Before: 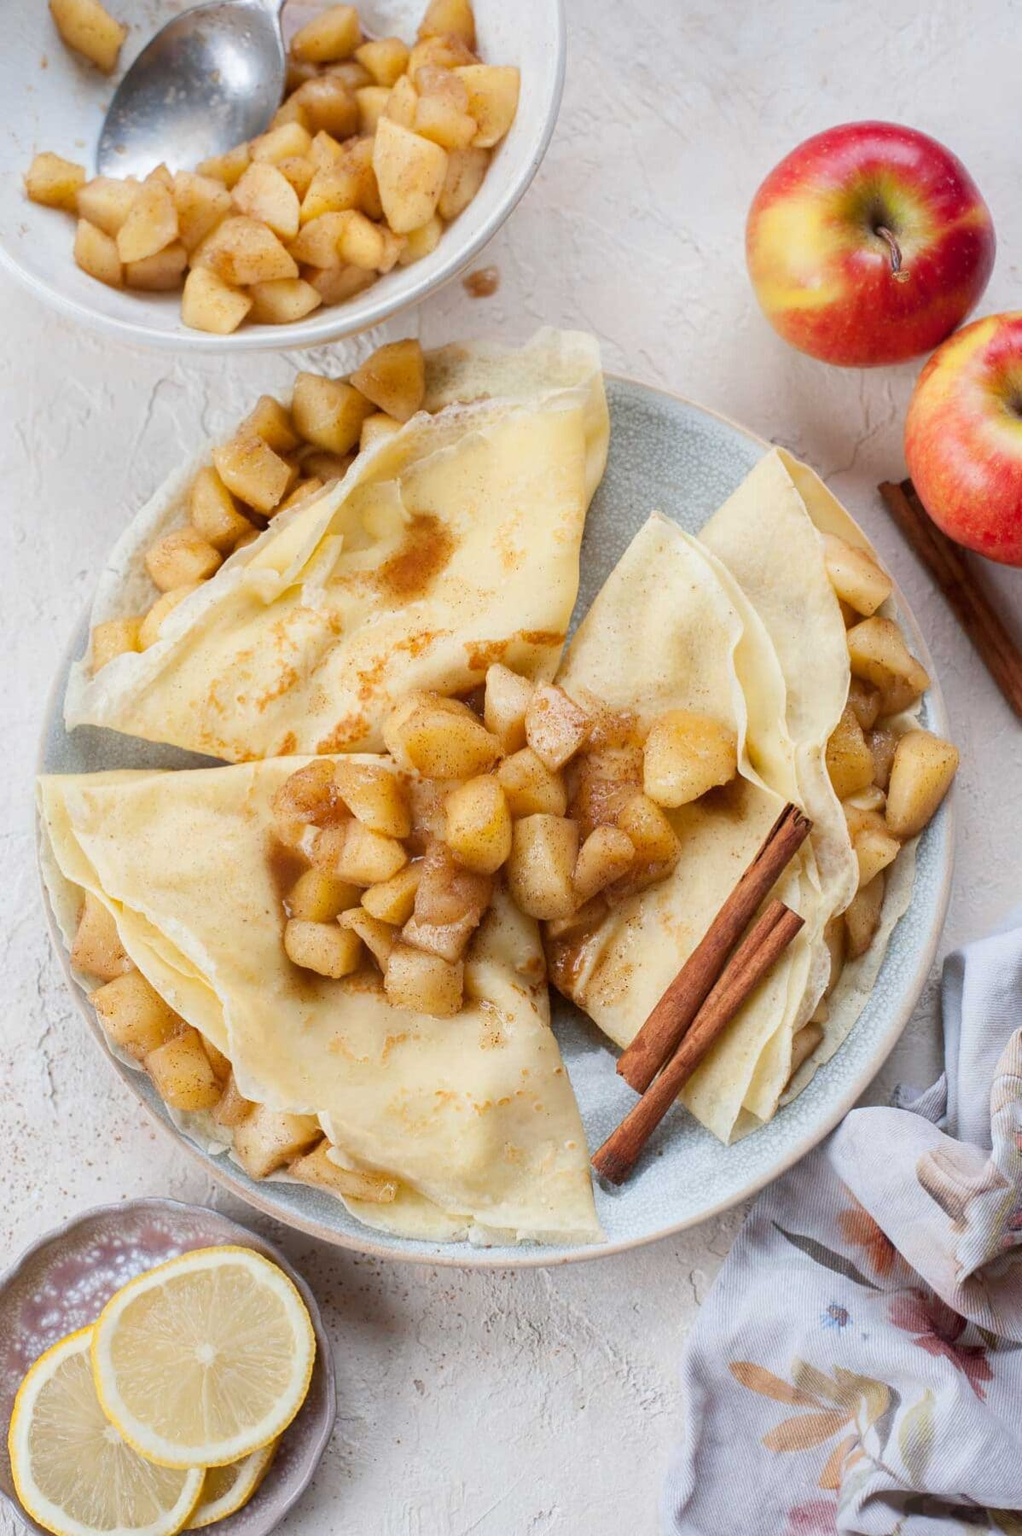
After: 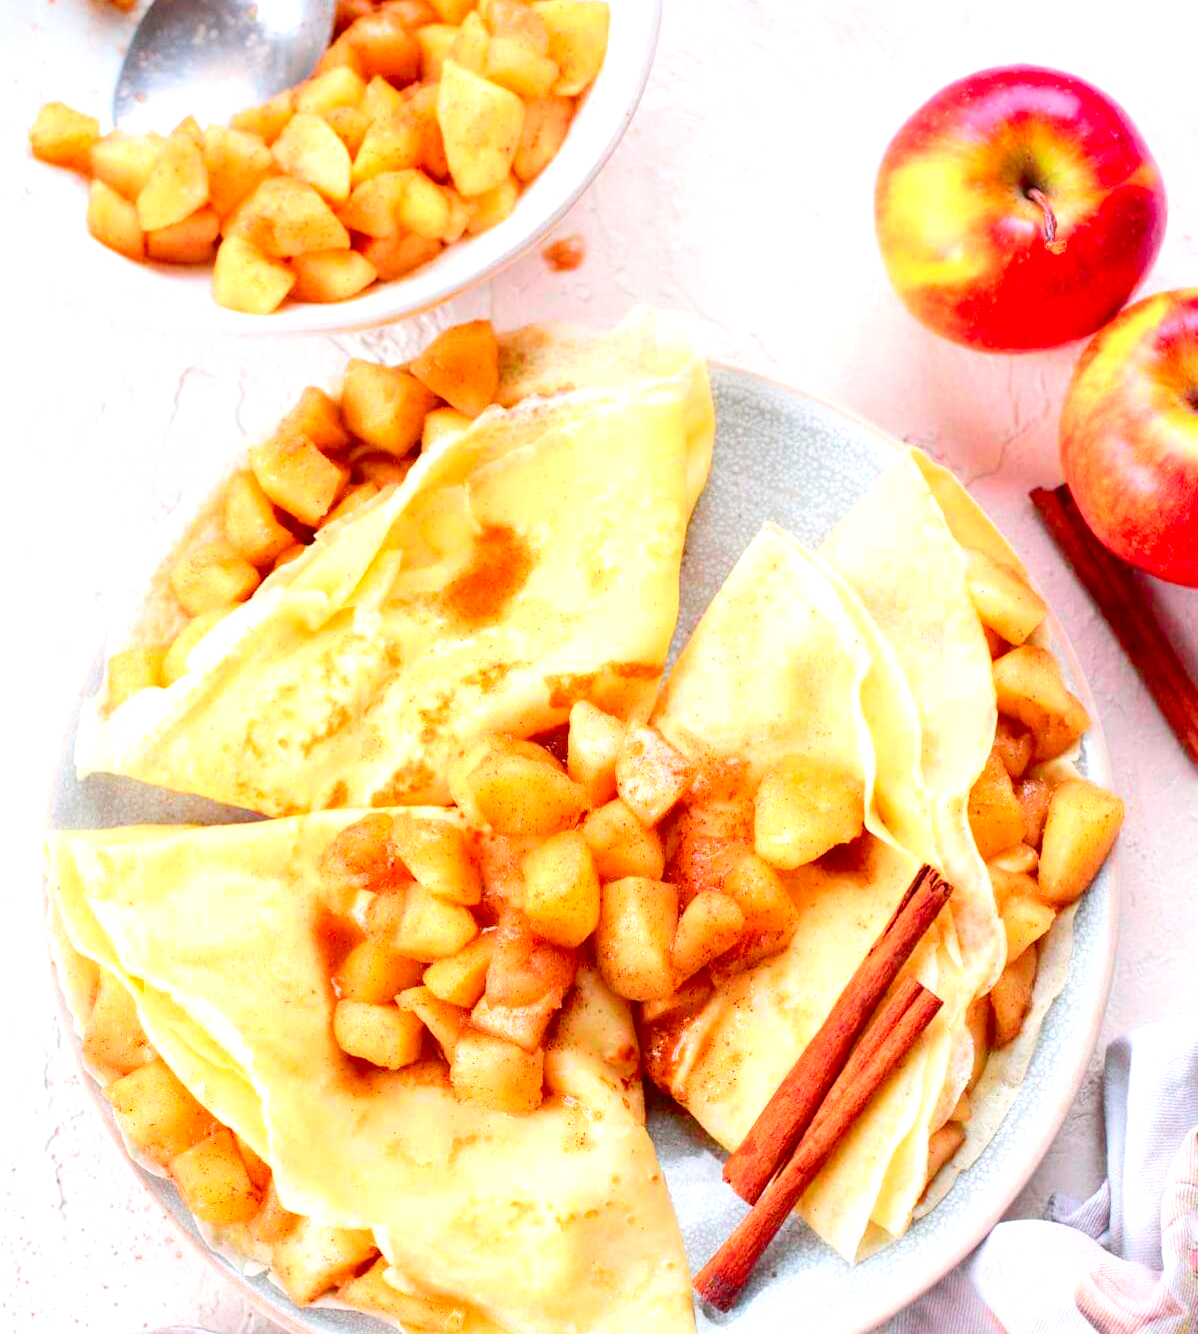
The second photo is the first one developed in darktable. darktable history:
tone curve: curves: ch0 [(0, 0) (0.106, 0.026) (0.275, 0.155) (0.392, 0.314) (0.513, 0.481) (0.657, 0.667) (1, 1)]; ch1 [(0, 0) (0.5, 0.511) (0.536, 0.579) (0.587, 0.69) (1, 1)]; ch2 [(0, 0) (0.5, 0.5) (0.55, 0.552) (0.625, 0.699) (1, 1)], color space Lab, independent channels, preserve colors none
exposure: black level correction 0, exposure 1.445 EV, compensate highlight preservation false
crop: top 4.305%, bottom 21.555%
color balance rgb: shadows lift › chroma 0.922%, shadows lift › hue 110.6°, perceptual saturation grading › global saturation 0.172%, contrast -20.453%
